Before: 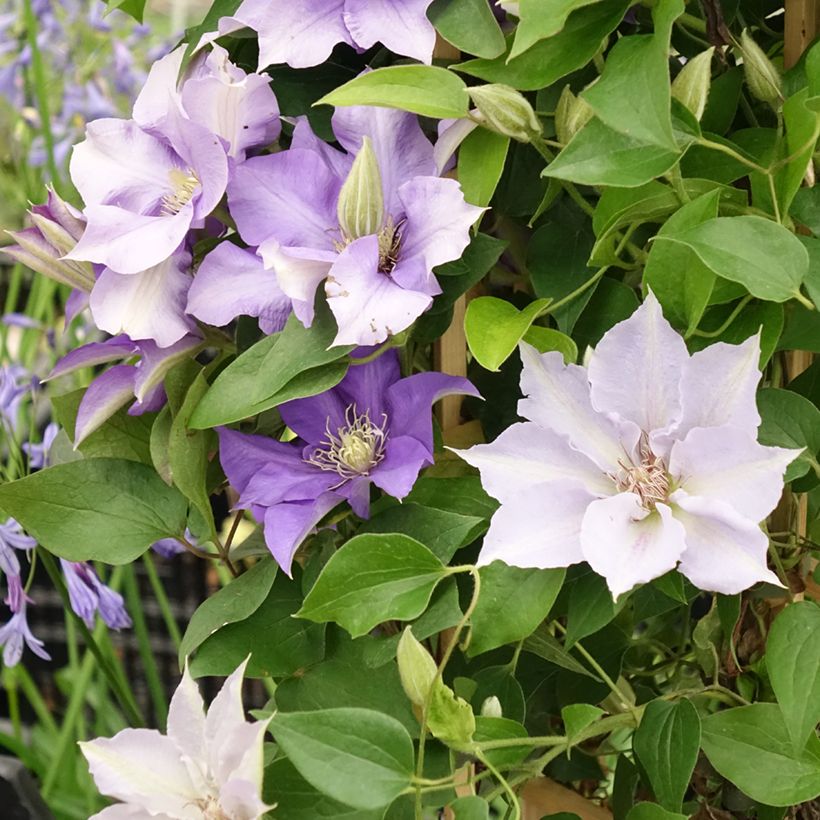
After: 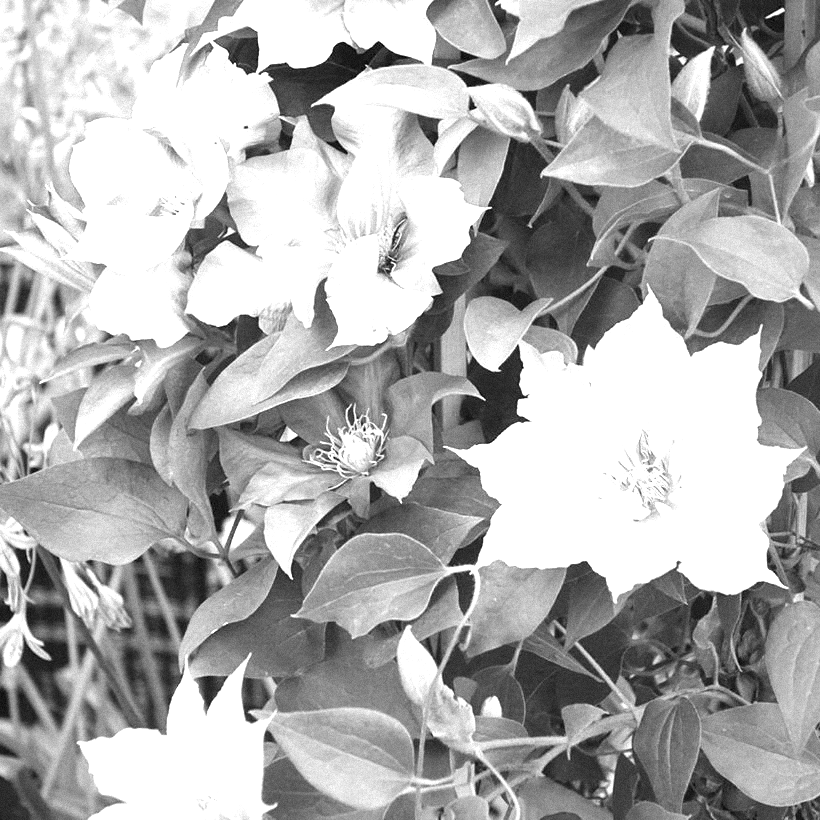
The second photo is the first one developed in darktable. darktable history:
grain: mid-tones bias 0%
exposure: black level correction 0, exposure 1.45 EV, compensate exposure bias true, compensate highlight preservation false
monochrome: a 14.95, b -89.96
